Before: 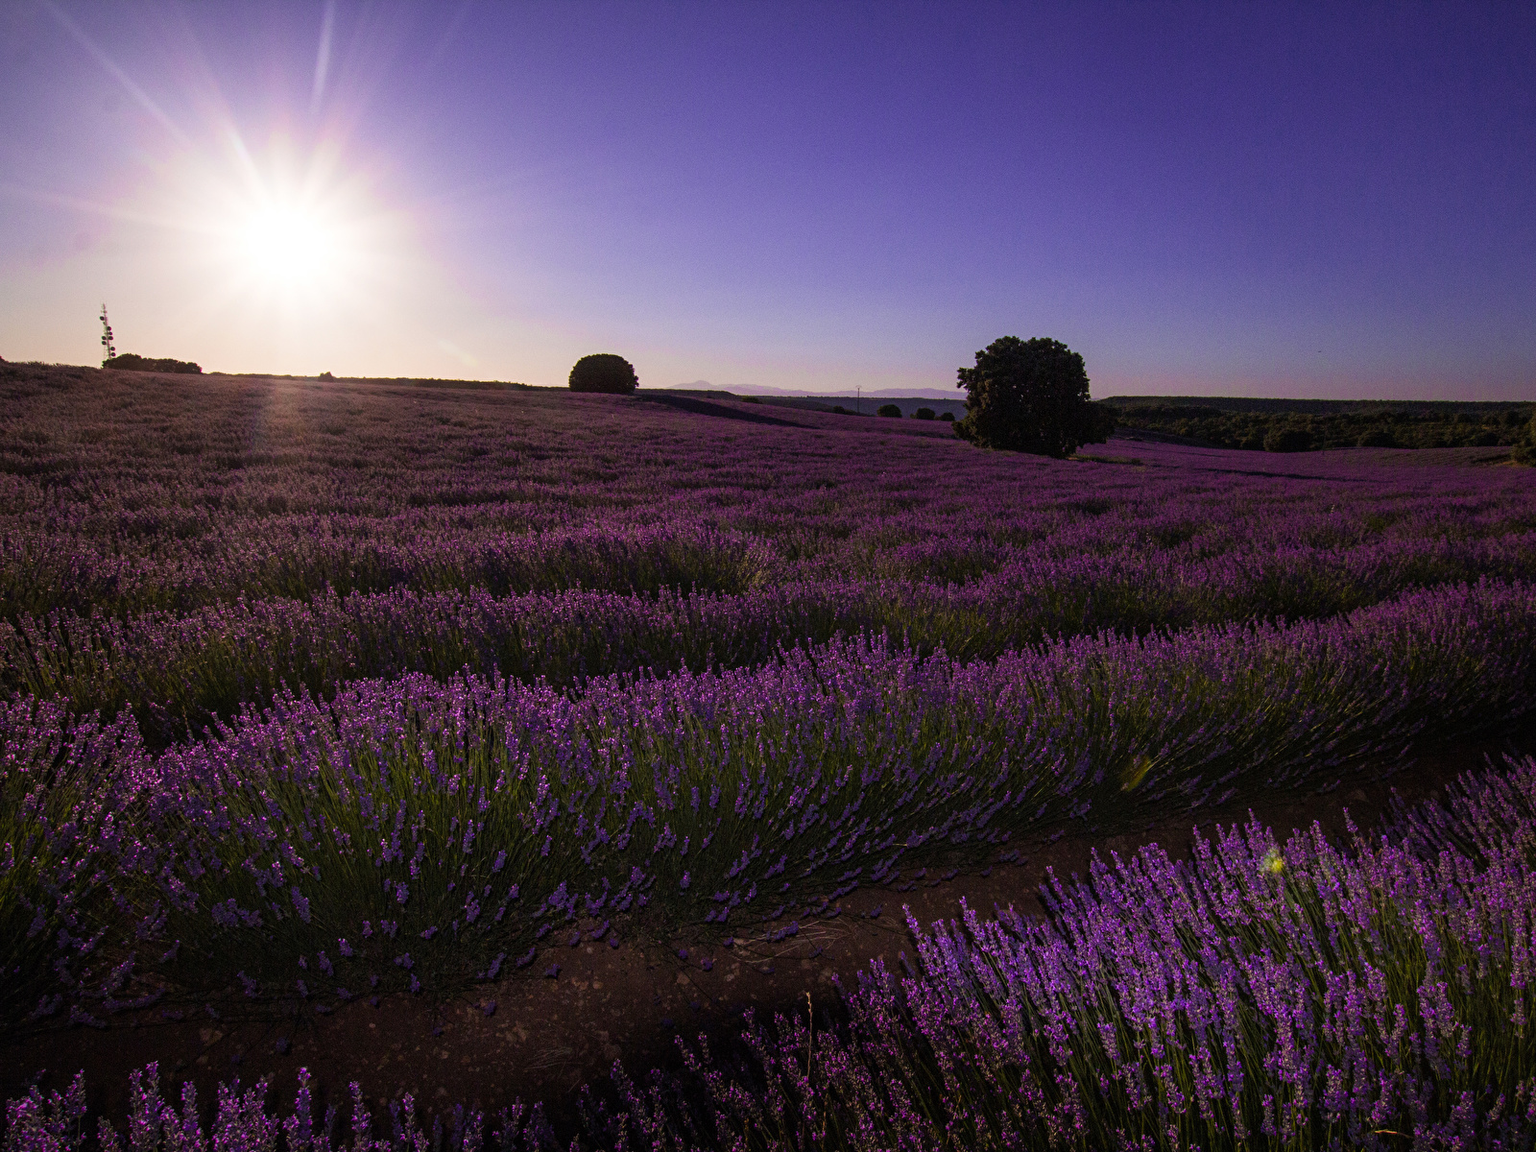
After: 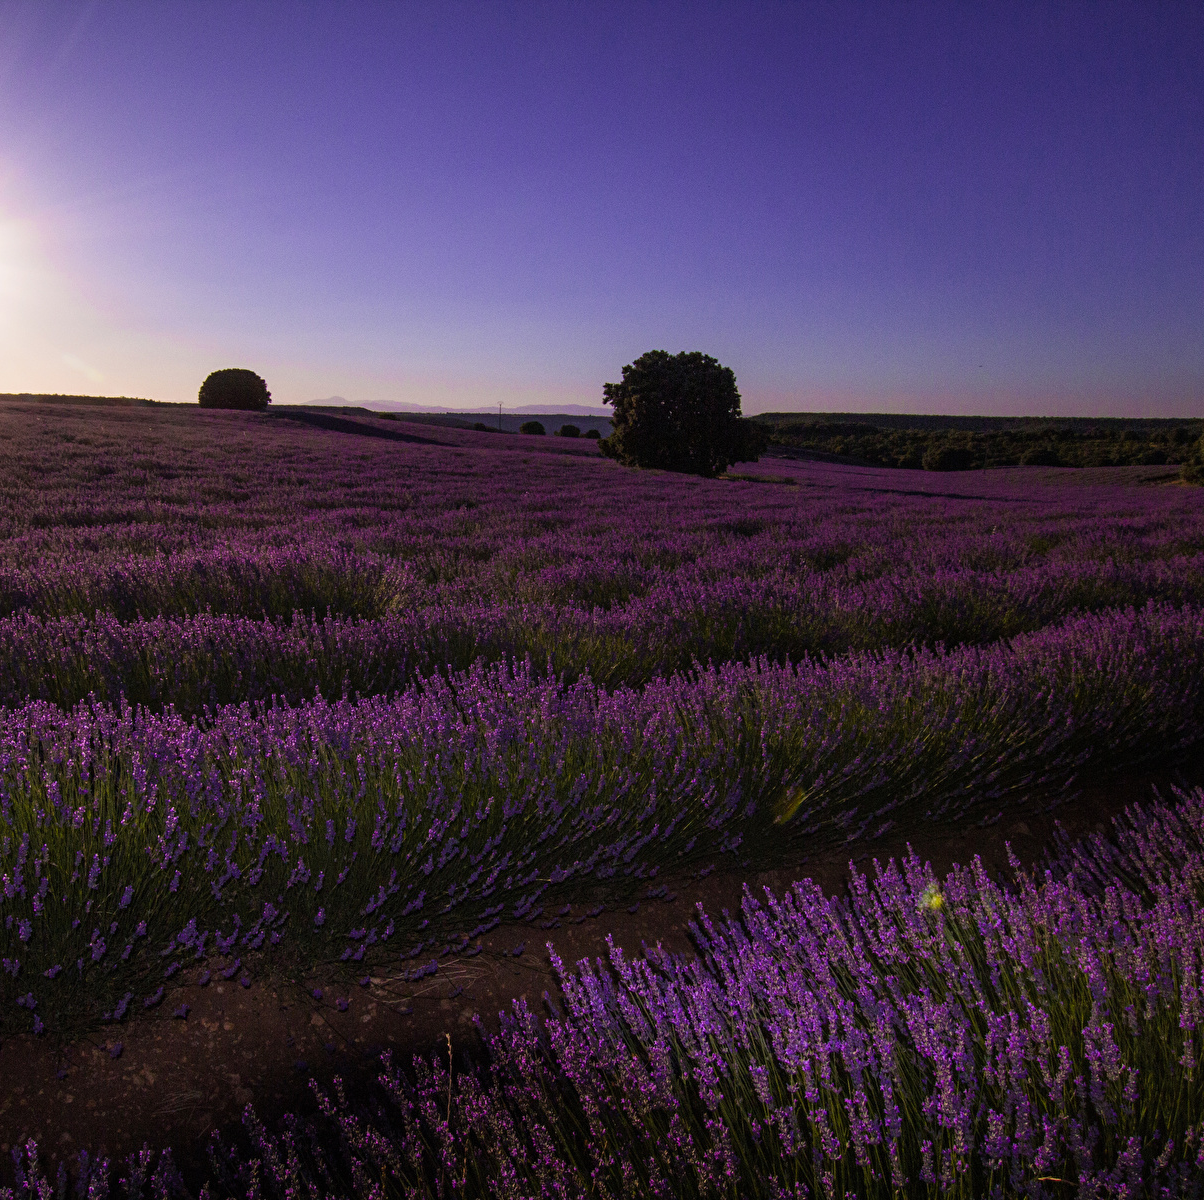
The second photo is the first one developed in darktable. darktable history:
crop and rotate: left 24.692%
